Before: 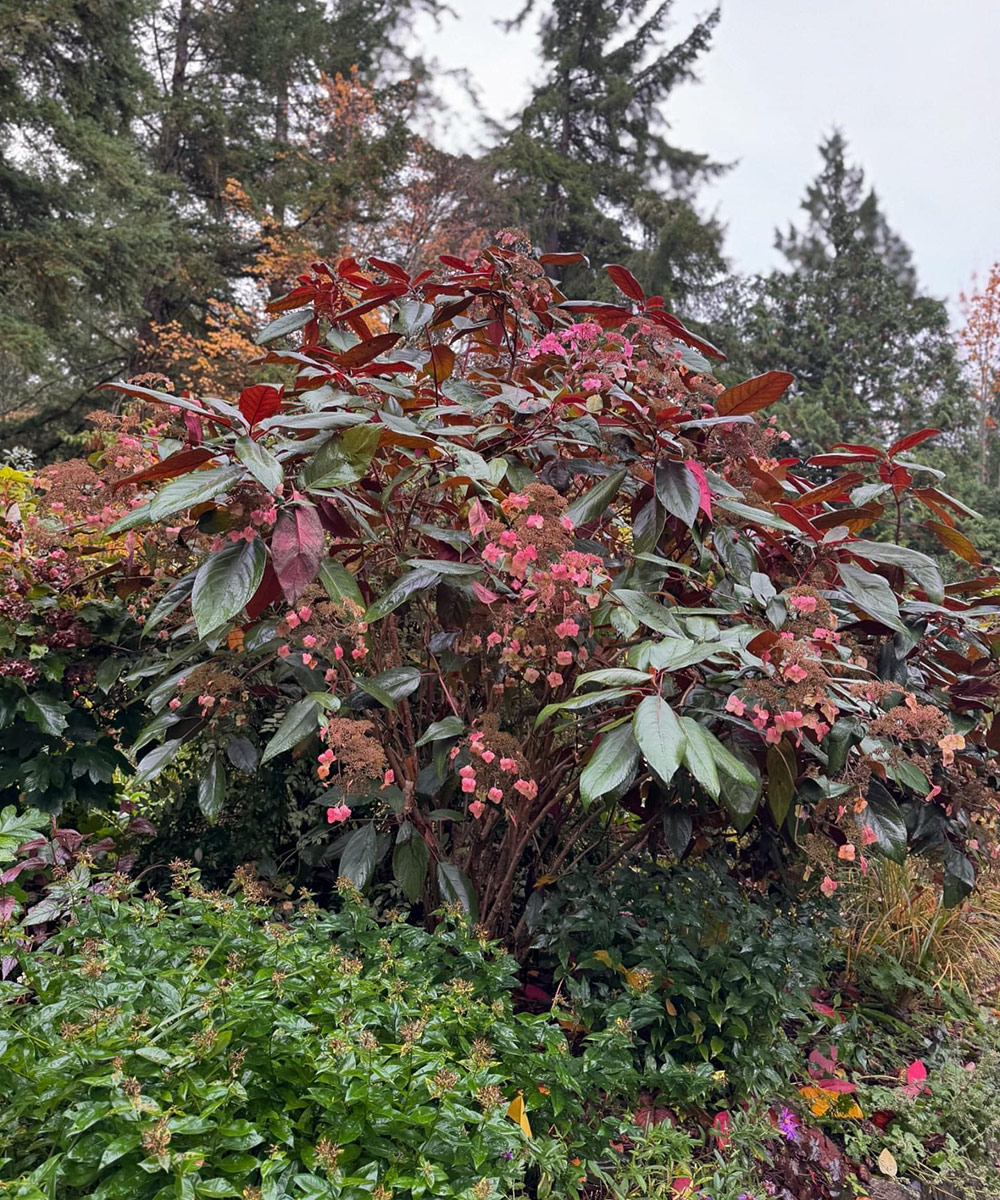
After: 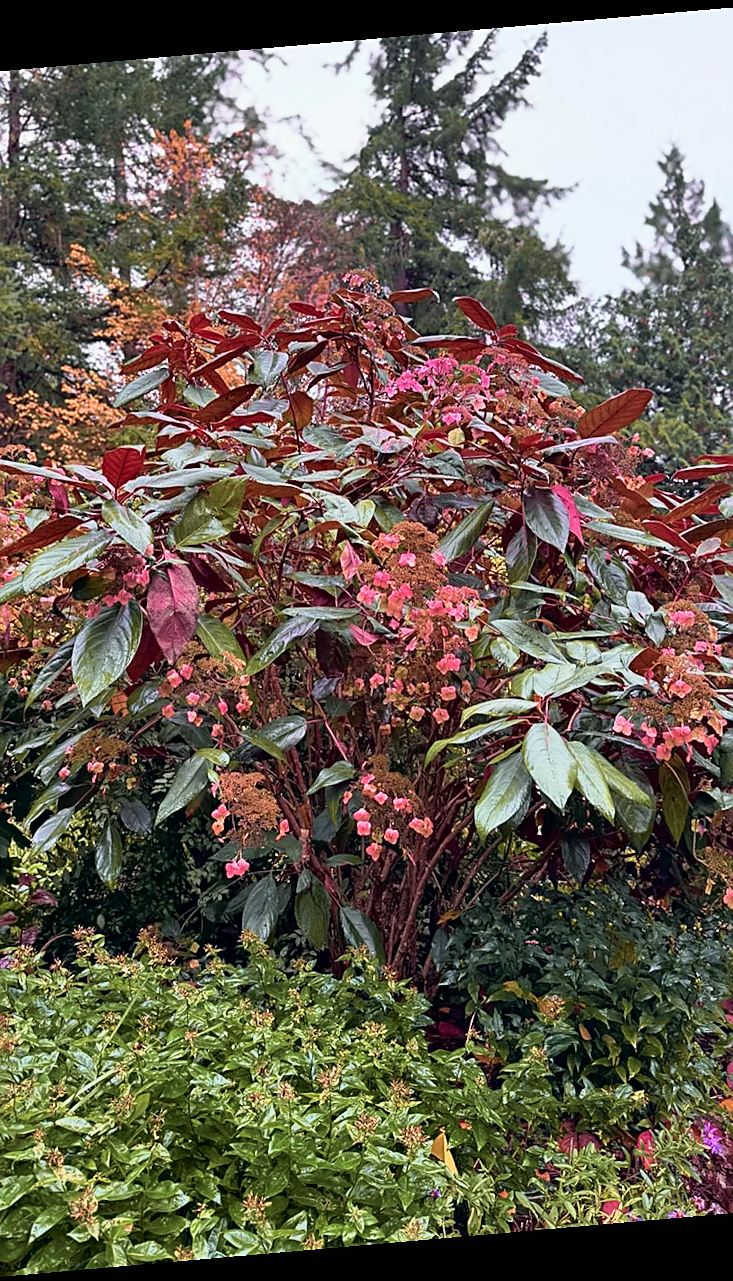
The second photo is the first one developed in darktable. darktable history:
crop and rotate: left 15.546%, right 17.787%
sharpen: on, module defaults
tone curve: curves: ch0 [(0, 0) (0.105, 0.068) (0.181, 0.185) (0.28, 0.291) (0.384, 0.404) (0.485, 0.531) (0.638, 0.681) (0.795, 0.879) (1, 0.977)]; ch1 [(0, 0) (0.161, 0.092) (0.35, 0.33) (0.379, 0.401) (0.456, 0.469) (0.504, 0.5) (0.512, 0.514) (0.58, 0.597) (0.635, 0.646) (1, 1)]; ch2 [(0, 0) (0.371, 0.362) (0.437, 0.437) (0.5, 0.5) (0.53, 0.523) (0.56, 0.58) (0.622, 0.606) (1, 1)], color space Lab, independent channels, preserve colors none
velvia: strength 45%
rotate and perspective: rotation -4.98°, automatic cropping off
